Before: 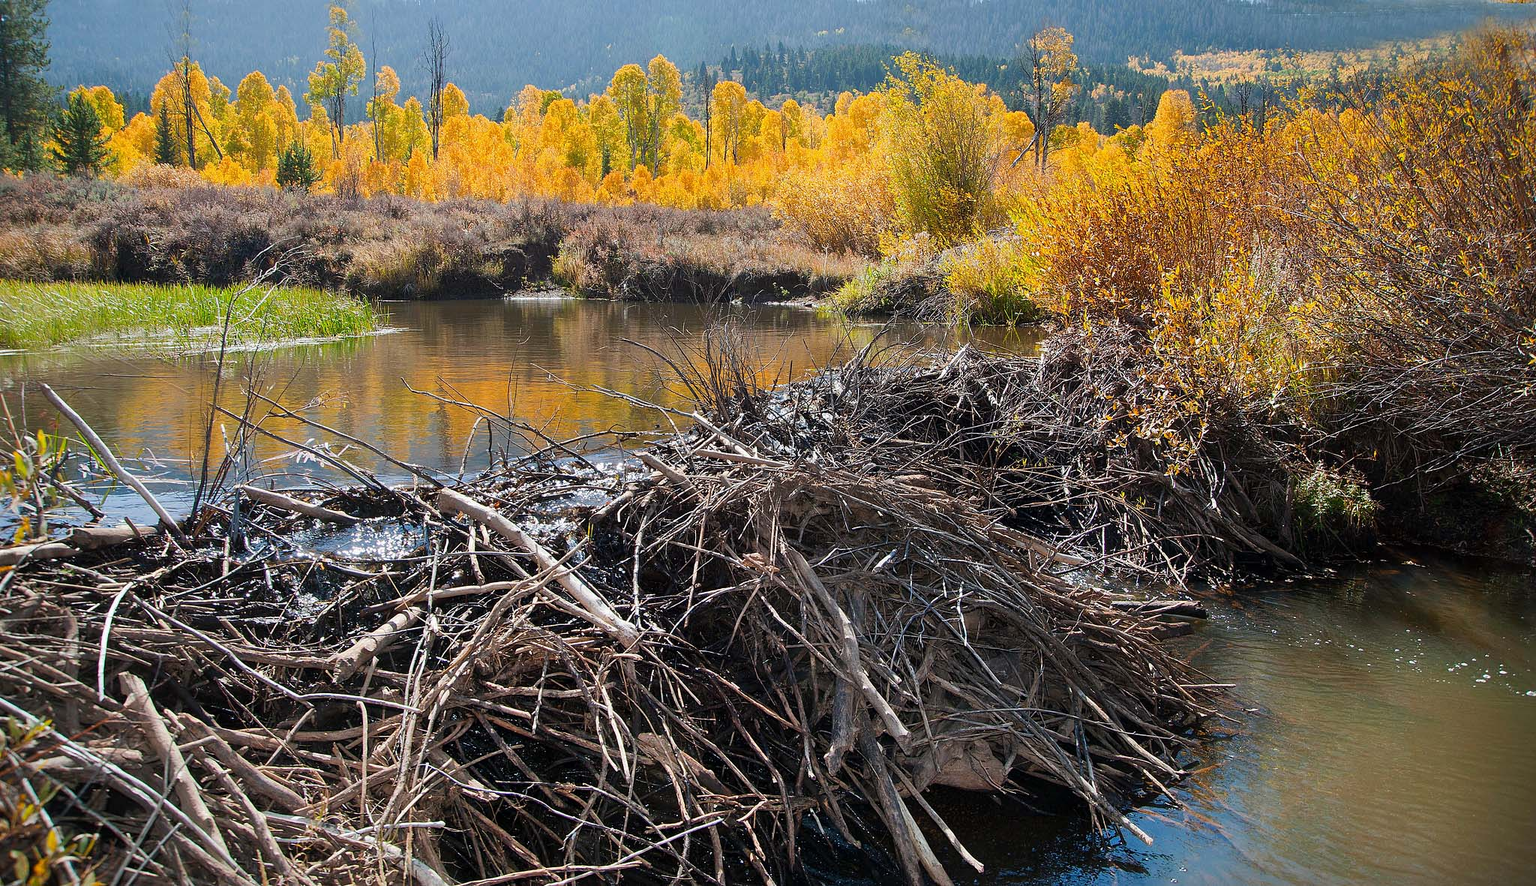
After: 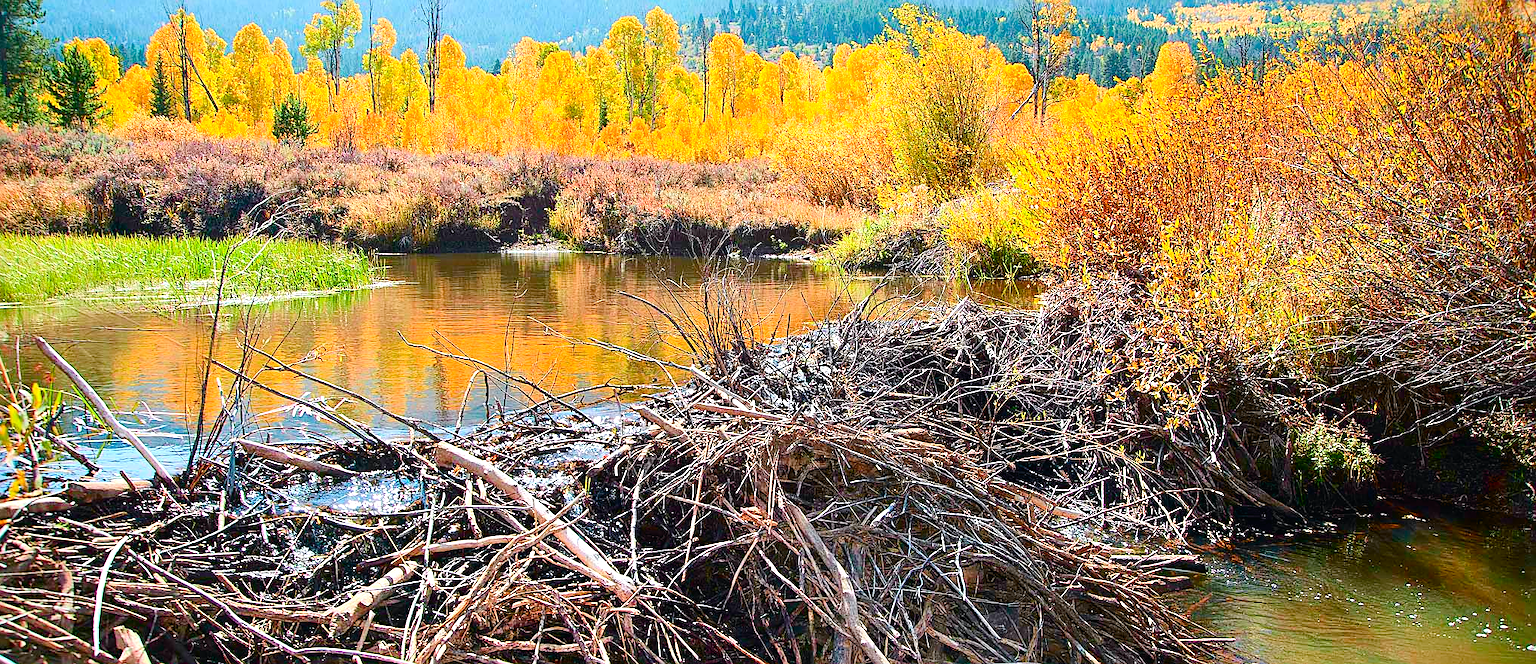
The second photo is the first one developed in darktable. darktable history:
crop: left 0.387%, top 5.469%, bottom 19.809%
tone curve: curves: ch0 [(0, 0.012) (0.052, 0.04) (0.107, 0.086) (0.276, 0.265) (0.461, 0.531) (0.718, 0.79) (0.921, 0.909) (0.999, 0.951)]; ch1 [(0, 0) (0.339, 0.298) (0.402, 0.363) (0.444, 0.415) (0.485, 0.469) (0.494, 0.493) (0.504, 0.501) (0.525, 0.534) (0.555, 0.587) (0.594, 0.647) (1, 1)]; ch2 [(0, 0) (0.48, 0.48) (0.504, 0.5) (0.535, 0.557) (0.581, 0.623) (0.649, 0.683) (0.824, 0.815) (1, 1)], color space Lab, independent channels, preserve colors none
exposure: exposure 0.2 EV, compensate highlight preservation false
sharpen: on, module defaults
color balance rgb: linear chroma grading › shadows -2.2%, linear chroma grading › highlights -15%, linear chroma grading › global chroma -10%, linear chroma grading › mid-tones -10%, perceptual saturation grading › global saturation 45%, perceptual saturation grading › highlights -50%, perceptual saturation grading › shadows 30%, perceptual brilliance grading › global brilliance 18%, global vibrance 45%
